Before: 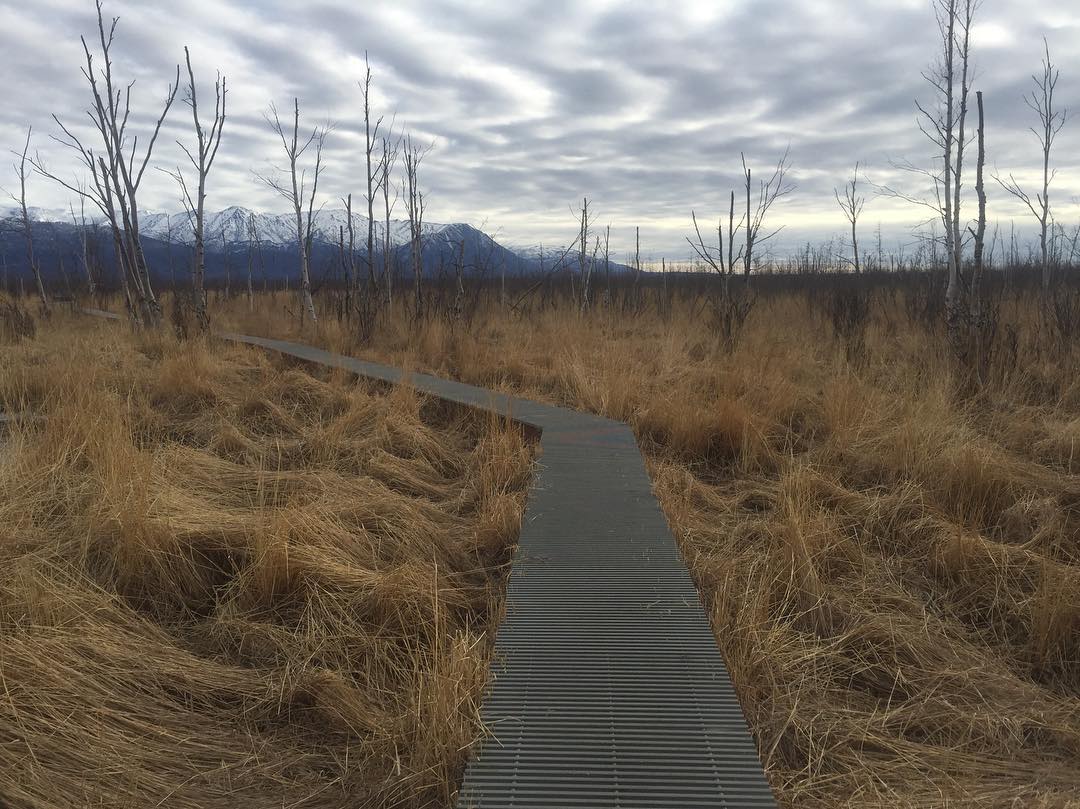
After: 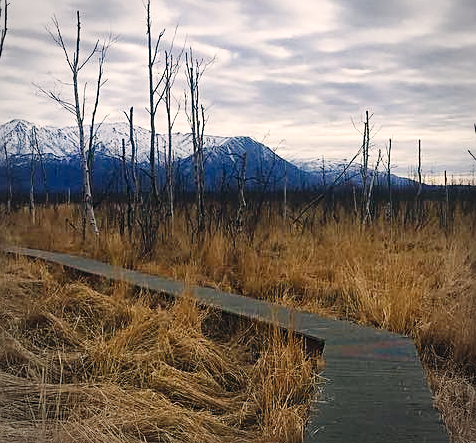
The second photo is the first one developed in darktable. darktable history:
sharpen: on, module defaults
color correction: highlights a* 5.38, highlights b* 5.3, shadows a* -4.26, shadows b* -5.11
base curve: curves: ch0 [(0, 0) (0.036, 0.025) (0.121, 0.166) (0.206, 0.329) (0.605, 0.79) (1, 1)], preserve colors none
haze removal: strength 0.29, distance 0.25, compatibility mode true, adaptive false
crop: left 20.248%, top 10.86%, right 35.675%, bottom 34.321%
vignetting: fall-off radius 45%, brightness -0.33
